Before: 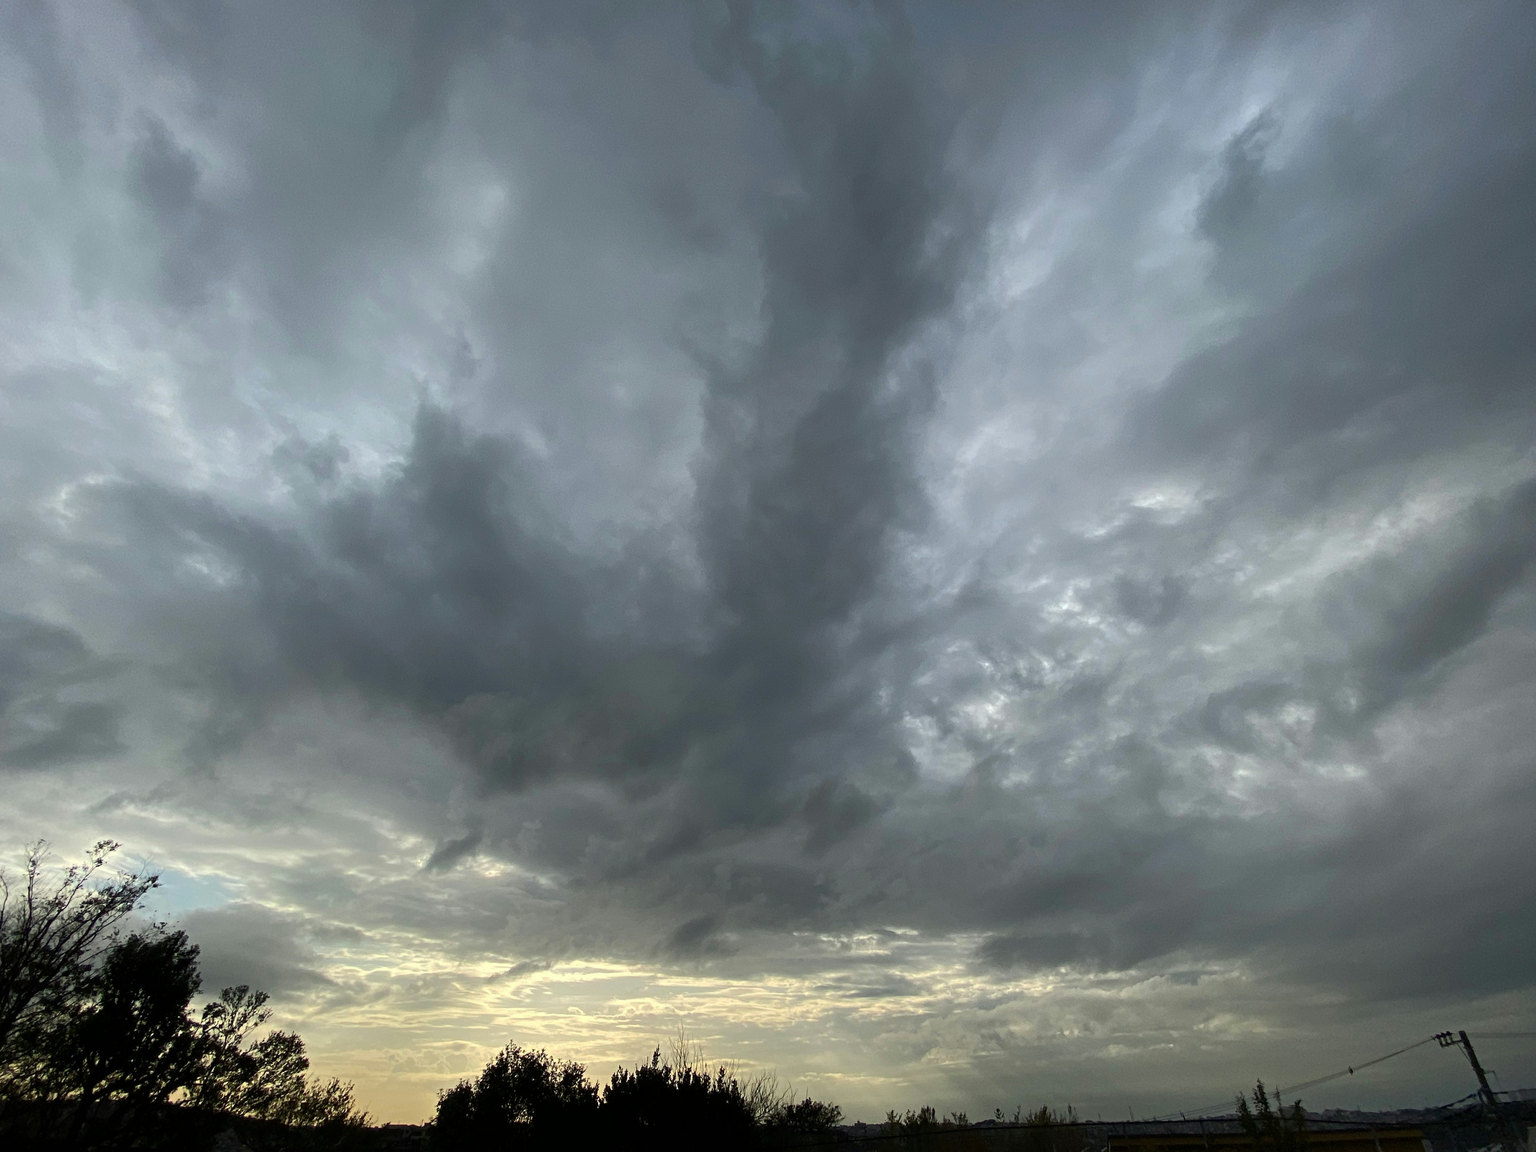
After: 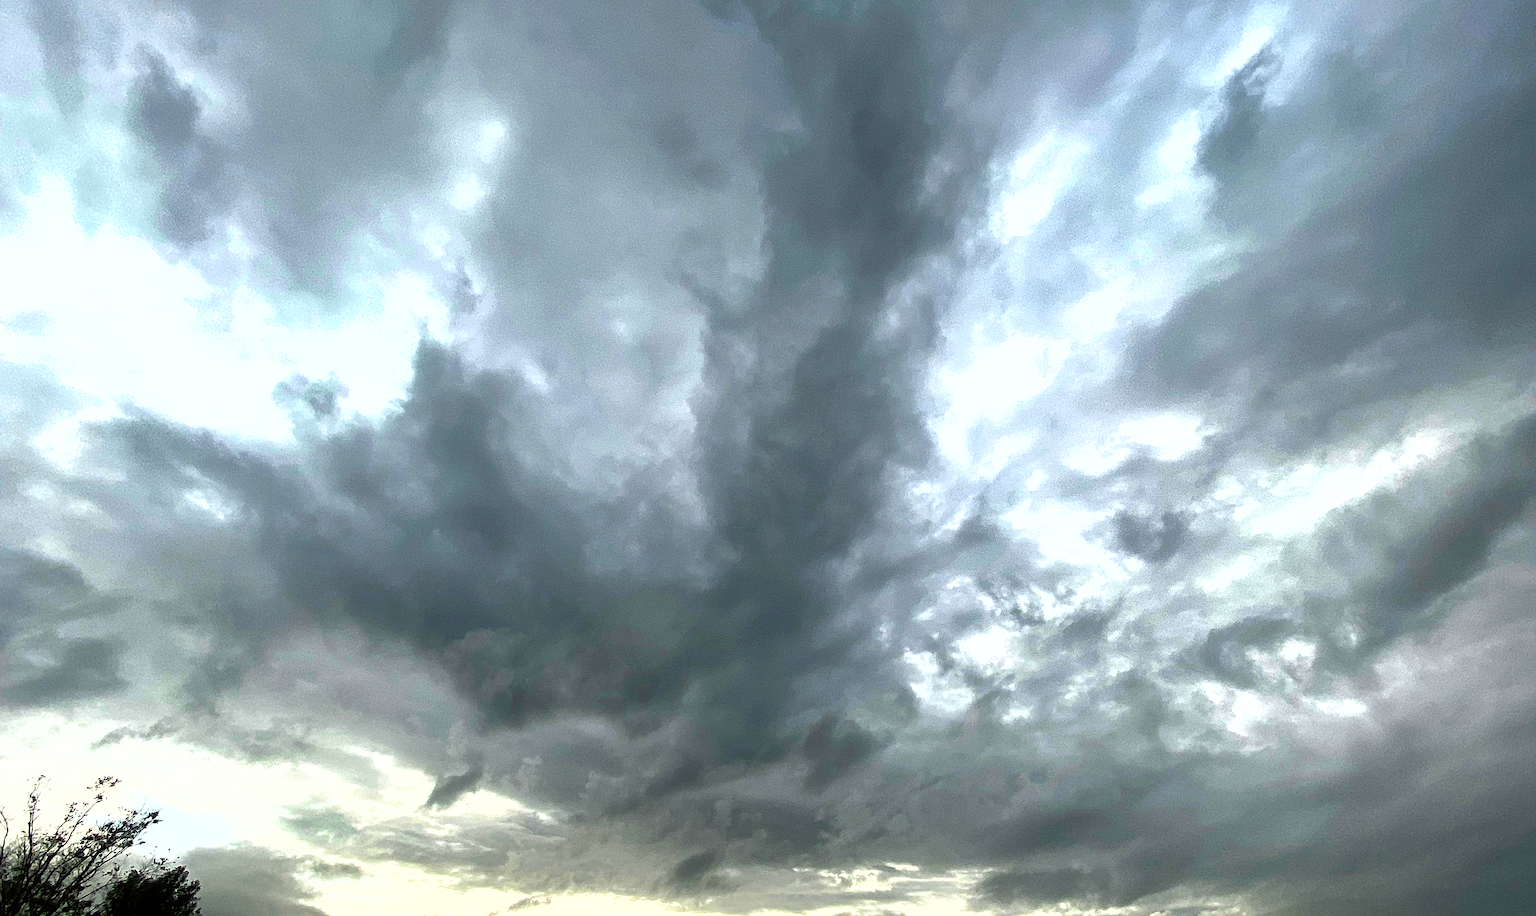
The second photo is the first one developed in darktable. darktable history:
crop and rotate: top 5.656%, bottom 14.841%
shadows and highlights: on, module defaults
color balance rgb: shadows lift › chroma 0.812%, shadows lift › hue 113.45°, white fulcrum 0.09 EV, perceptual saturation grading › global saturation 20%, perceptual saturation grading › highlights -24.849%, perceptual saturation grading › shadows 49.254%, perceptual brilliance grading › global brilliance 12.132%, global vibrance 20%
tone equalizer: -8 EV -1.12 EV, -7 EV -1.03 EV, -6 EV -0.838 EV, -5 EV -0.582 EV, -3 EV 0.574 EV, -2 EV 0.852 EV, -1 EV 0.985 EV, +0 EV 1.08 EV, edges refinement/feathering 500, mask exposure compensation -1.57 EV, preserve details no
contrast brightness saturation: contrast 0.007, saturation -0.054
sharpen: on, module defaults
